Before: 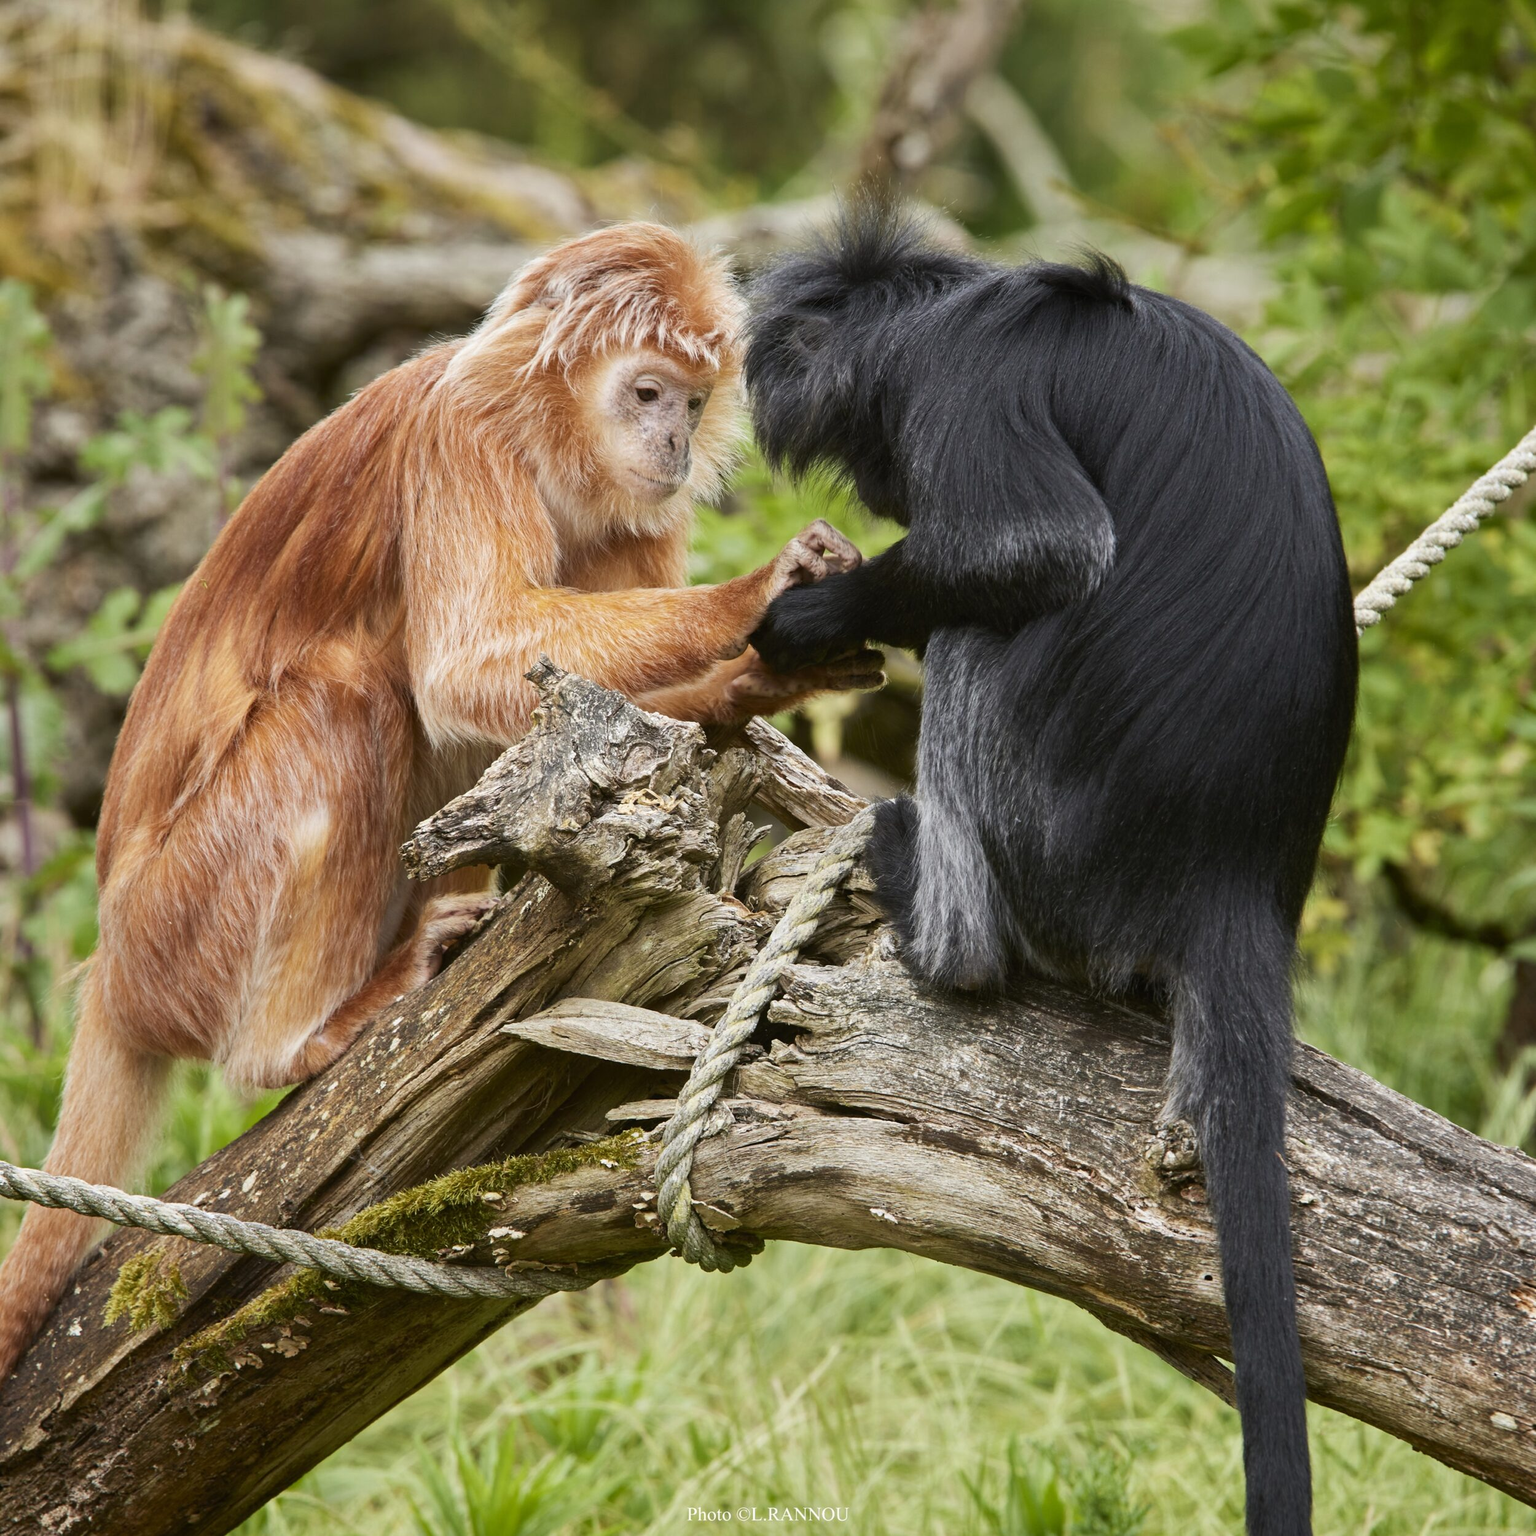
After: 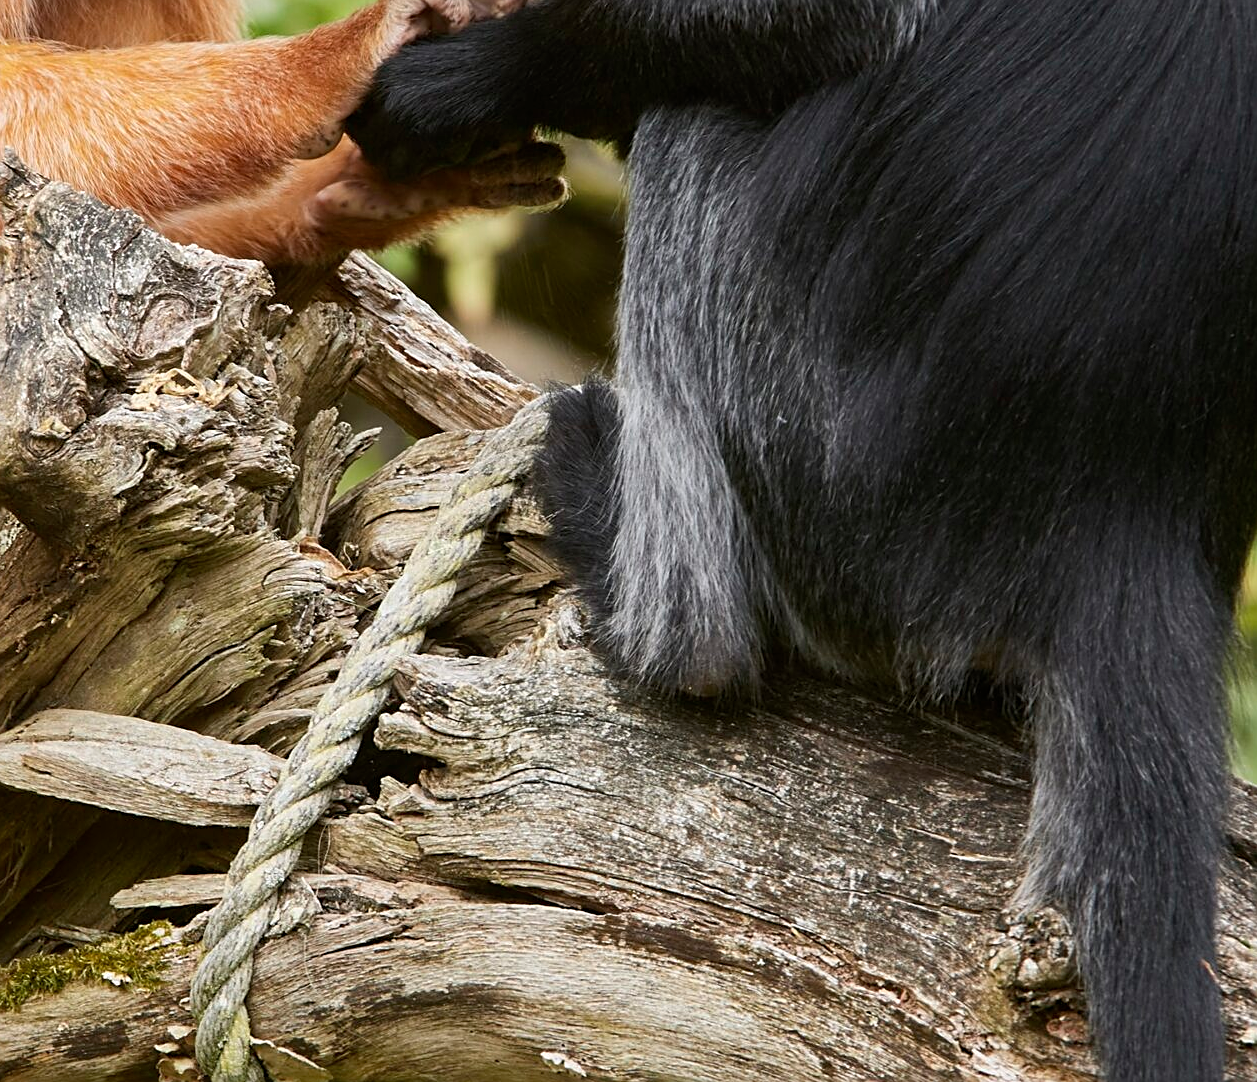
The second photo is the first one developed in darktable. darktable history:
base curve: curves: ch0 [(0, 0) (0.297, 0.298) (1, 1)], preserve colors none
sharpen: on, module defaults
crop: left 35.03%, top 36.625%, right 14.663%, bottom 20.057%
